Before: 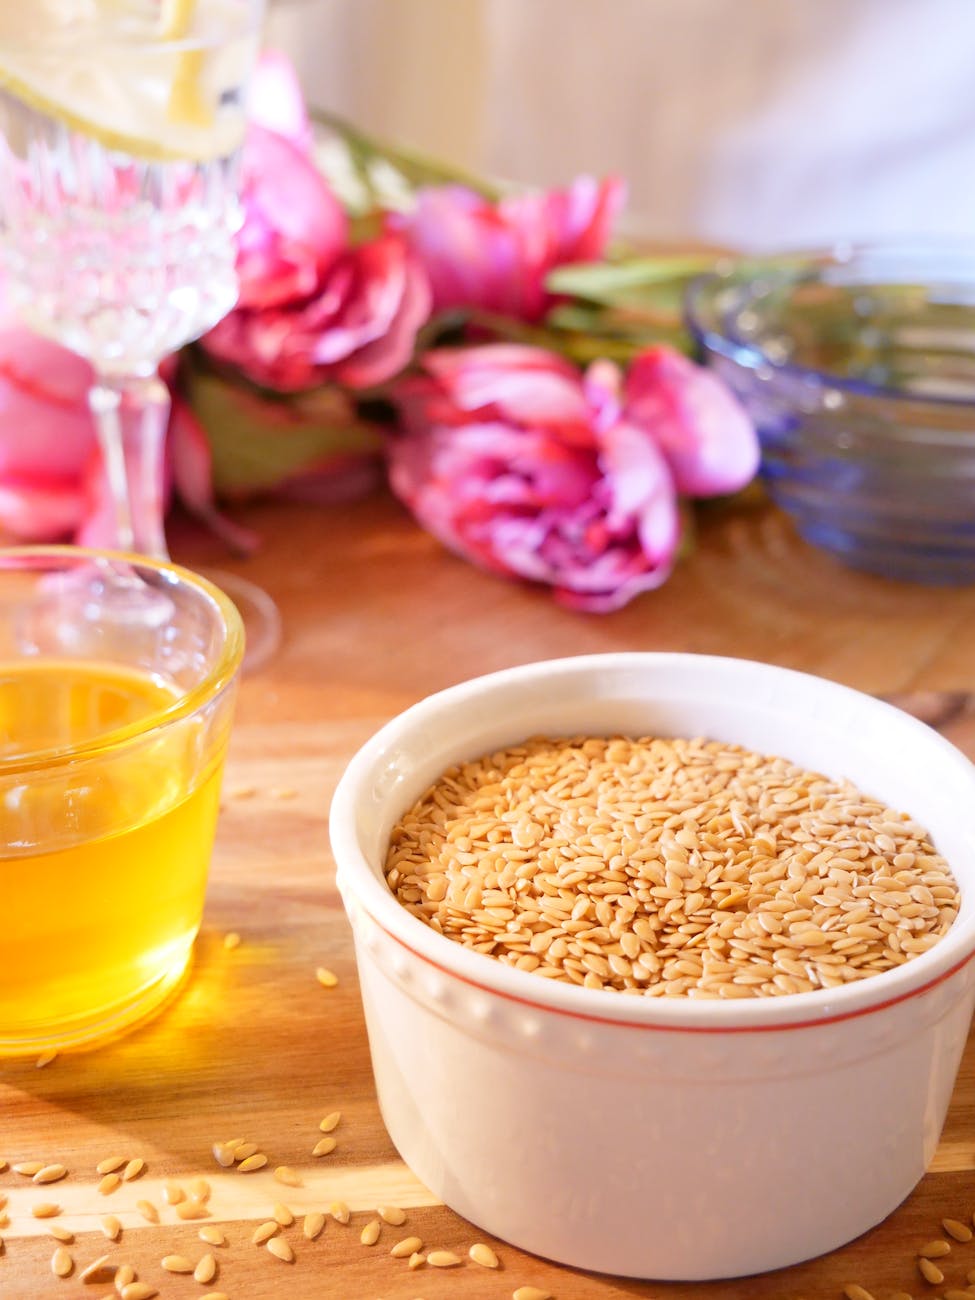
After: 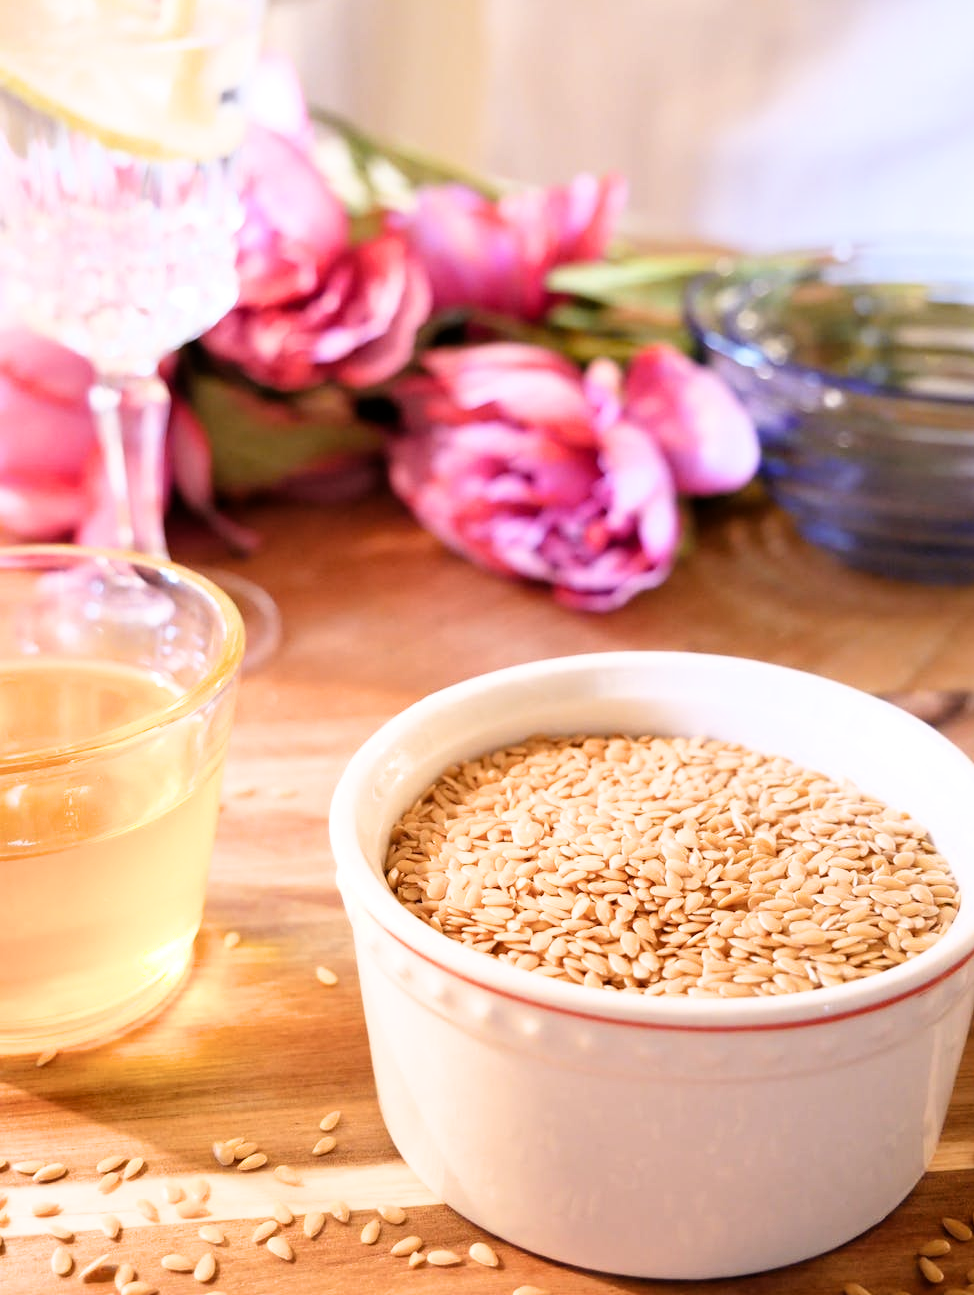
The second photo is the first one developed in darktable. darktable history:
filmic rgb: black relative exposure -6.44 EV, white relative exposure 2.42 EV, target white luminance 99.905%, hardness 5.27, latitude 0.568%, contrast 1.425, highlights saturation mix 2.89%
crop: top 0.119%, bottom 0.196%
